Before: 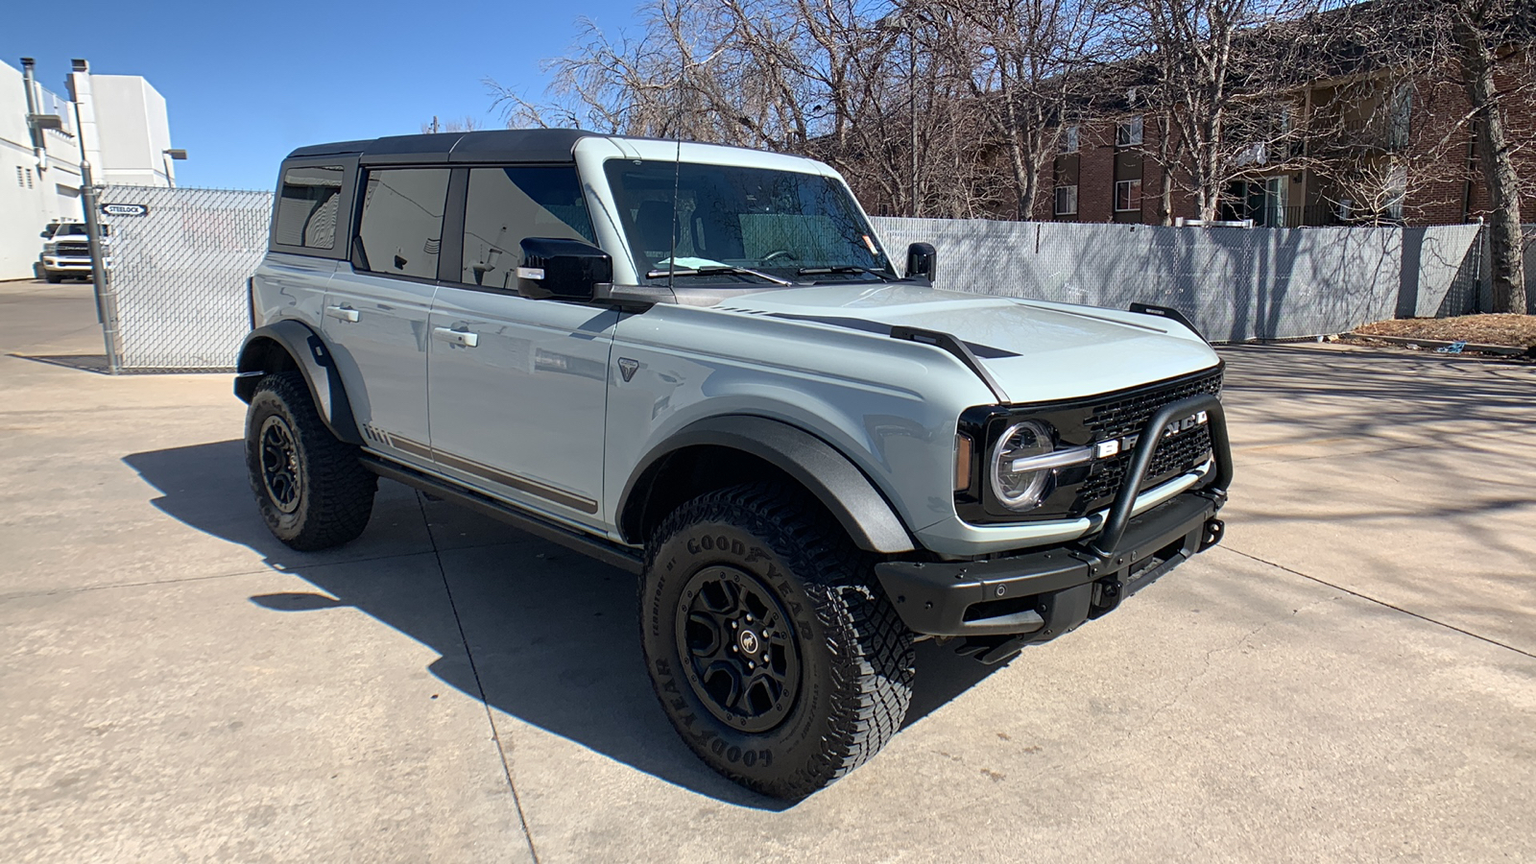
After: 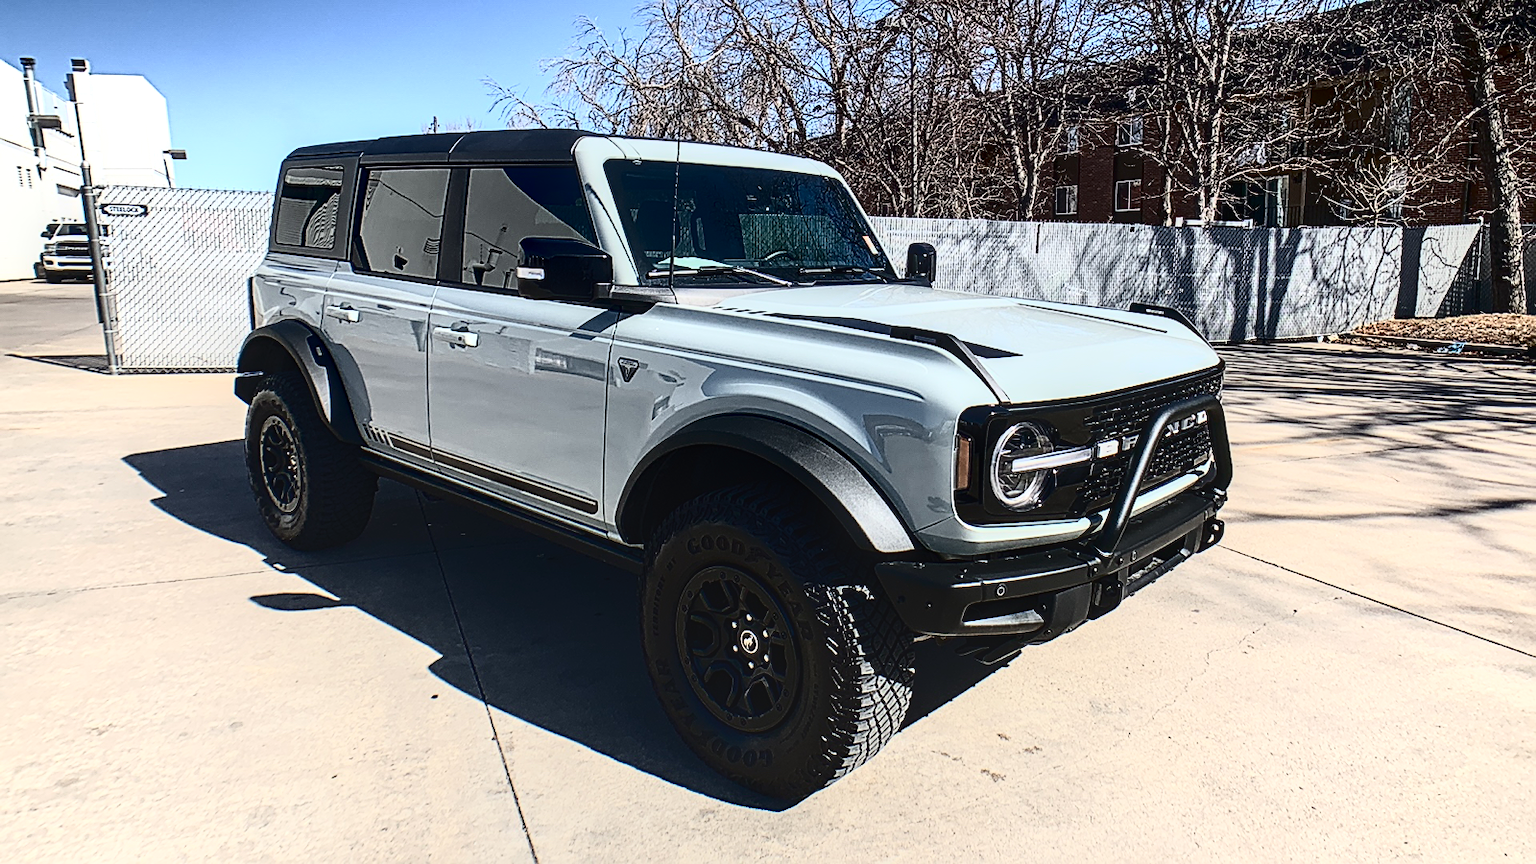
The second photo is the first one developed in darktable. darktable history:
tone curve: curves: ch0 [(0, 0) (0.003, 0.001) (0.011, 0.005) (0.025, 0.009) (0.044, 0.014) (0.069, 0.018) (0.1, 0.025) (0.136, 0.029) (0.177, 0.042) (0.224, 0.064) (0.277, 0.107) (0.335, 0.182) (0.399, 0.3) (0.468, 0.462) (0.543, 0.639) (0.623, 0.802) (0.709, 0.916) (0.801, 0.963) (0.898, 0.988) (1, 1)], color space Lab, independent channels, preserve colors none
sharpen: on, module defaults
local contrast: detail 130%
